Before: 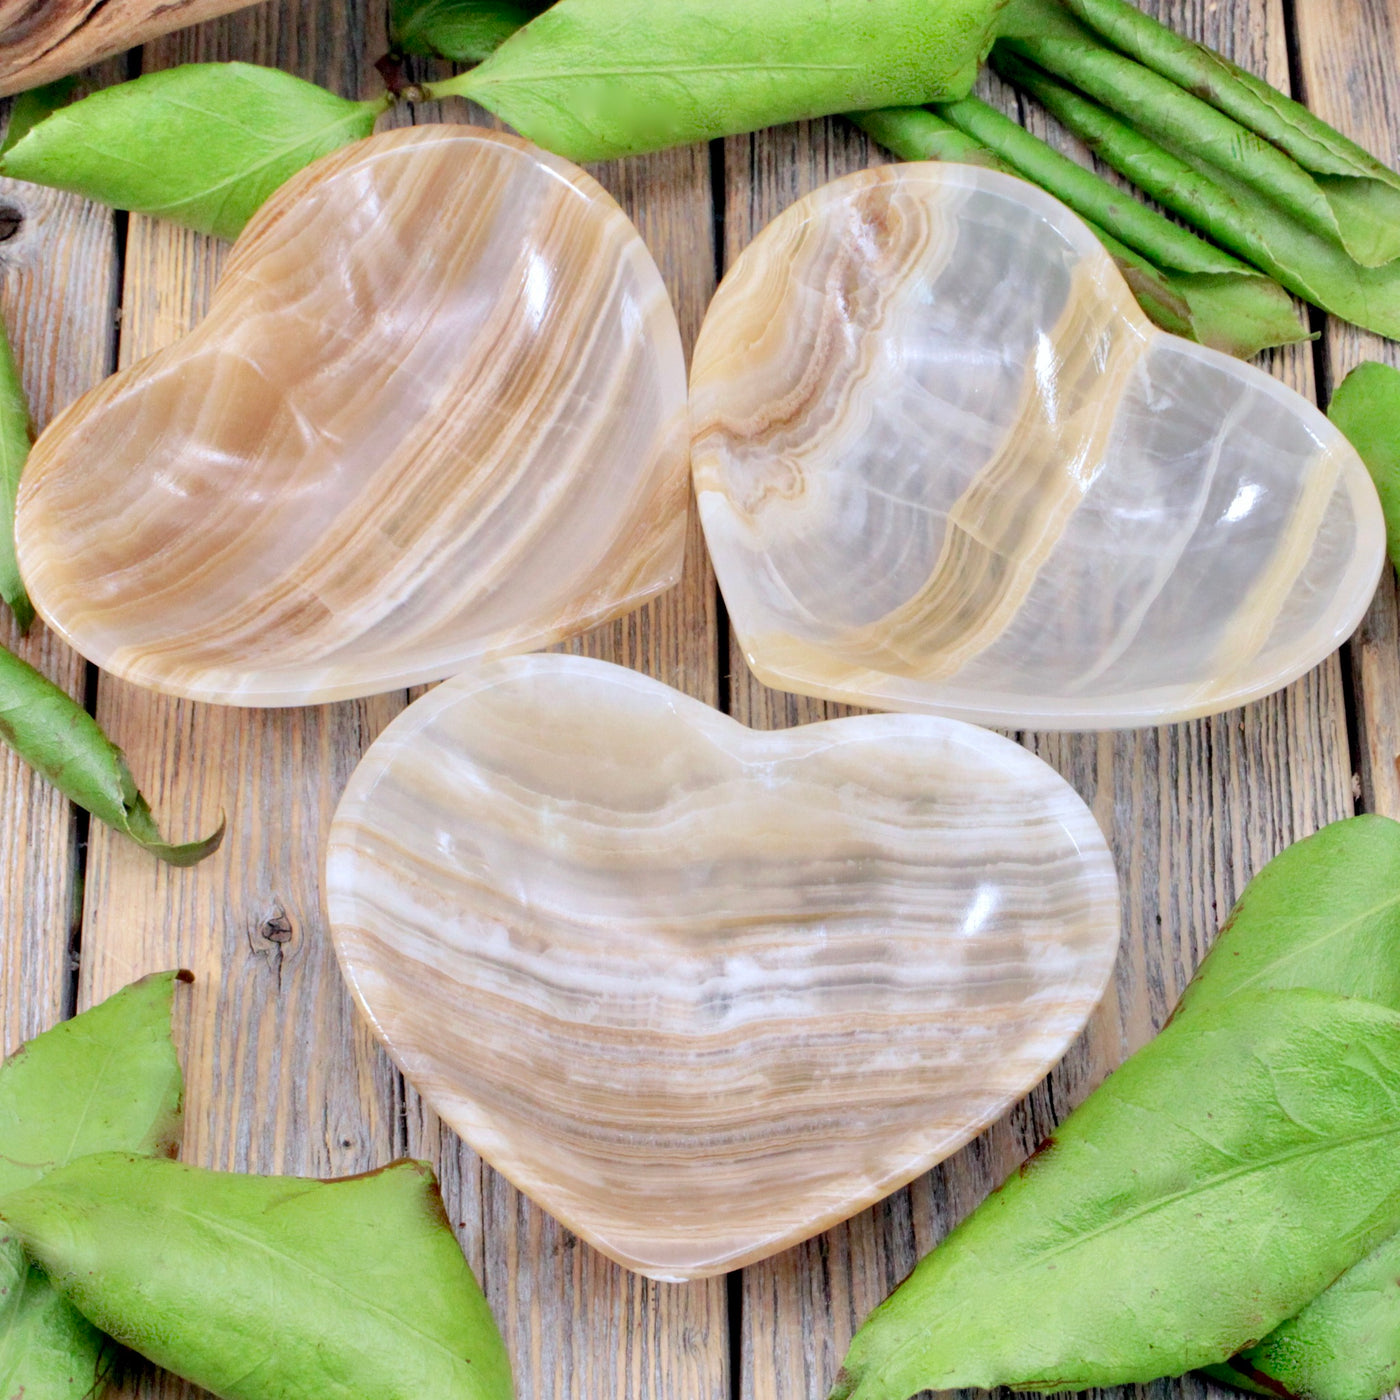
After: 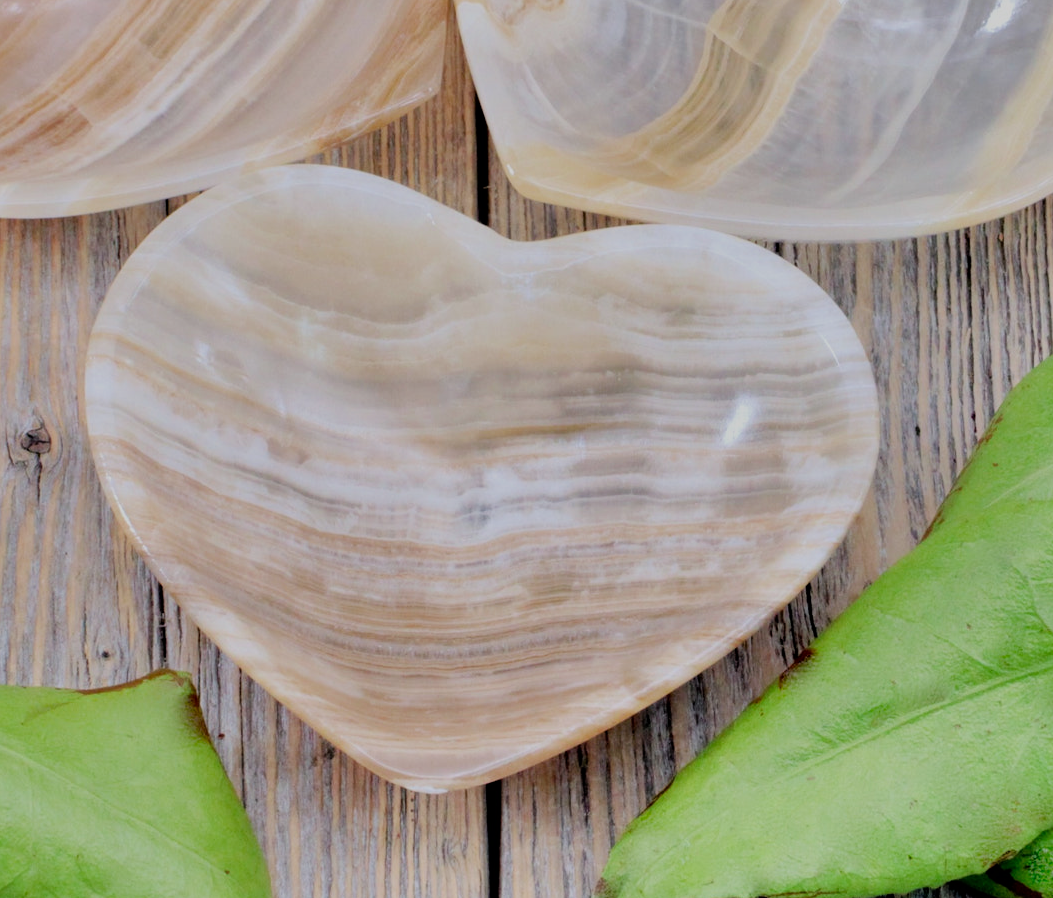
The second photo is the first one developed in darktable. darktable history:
filmic rgb: black relative exposure -7.65 EV, white relative exposure 4.56 EV, hardness 3.61
crop and rotate: left 17.312%, top 34.997%, right 7.457%, bottom 0.791%
shadows and highlights: shadows 25.23, highlights -47.99, soften with gaussian
